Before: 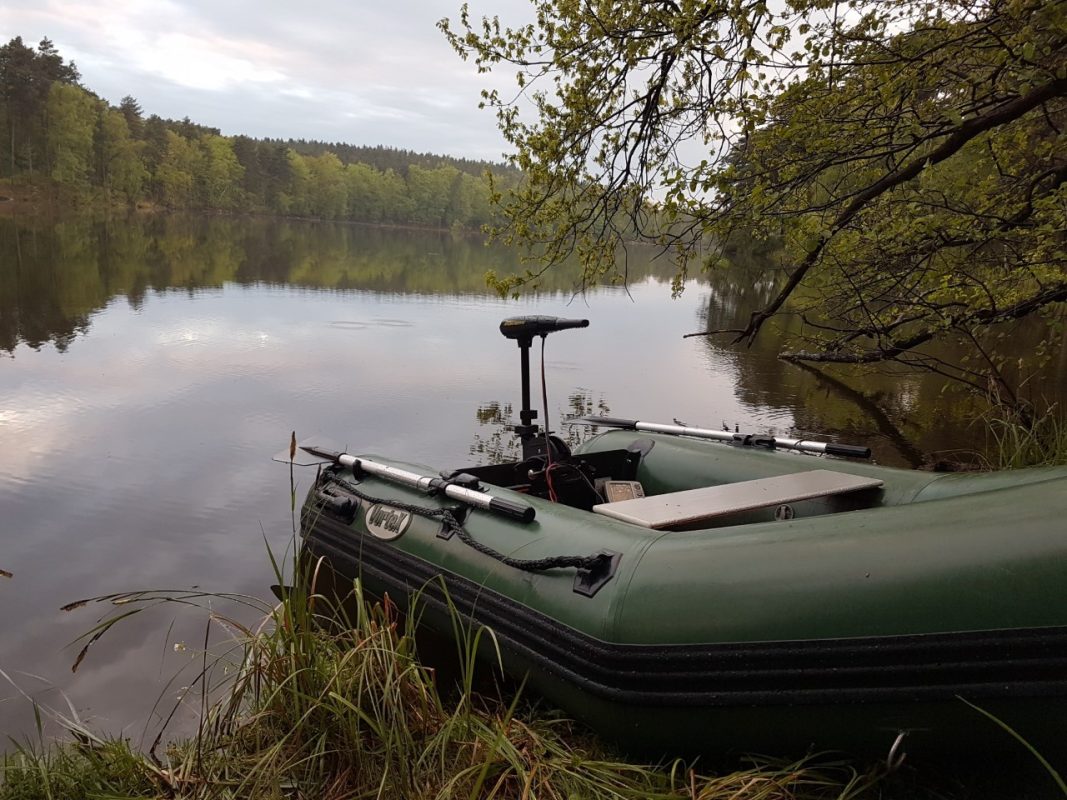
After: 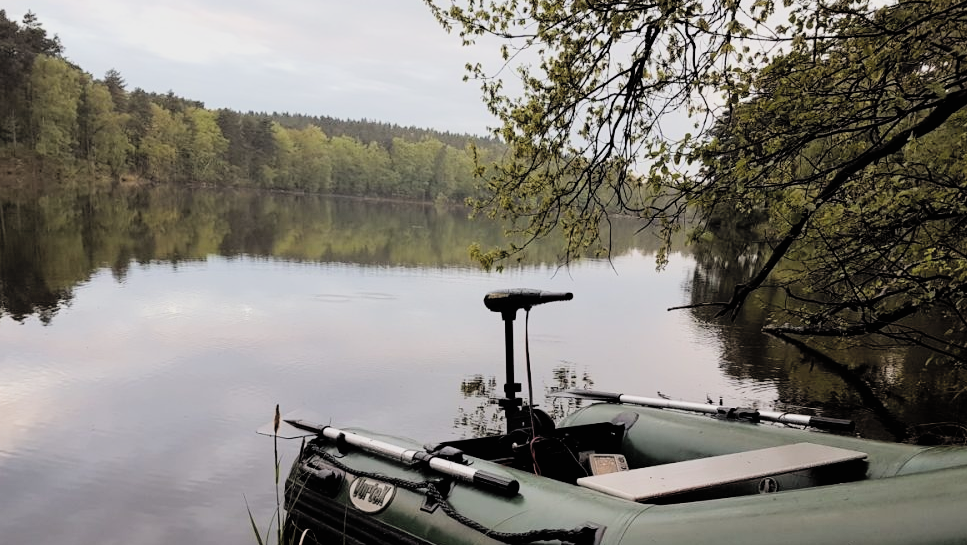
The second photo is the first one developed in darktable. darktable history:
filmic rgb: black relative exposure -5.04 EV, white relative exposure 3.96 EV, hardness 2.89, contrast 1.3, highlights saturation mix -8.68%
crop: left 1.59%, top 3.41%, right 7.751%, bottom 28.423%
contrast brightness saturation: brightness 0.15
